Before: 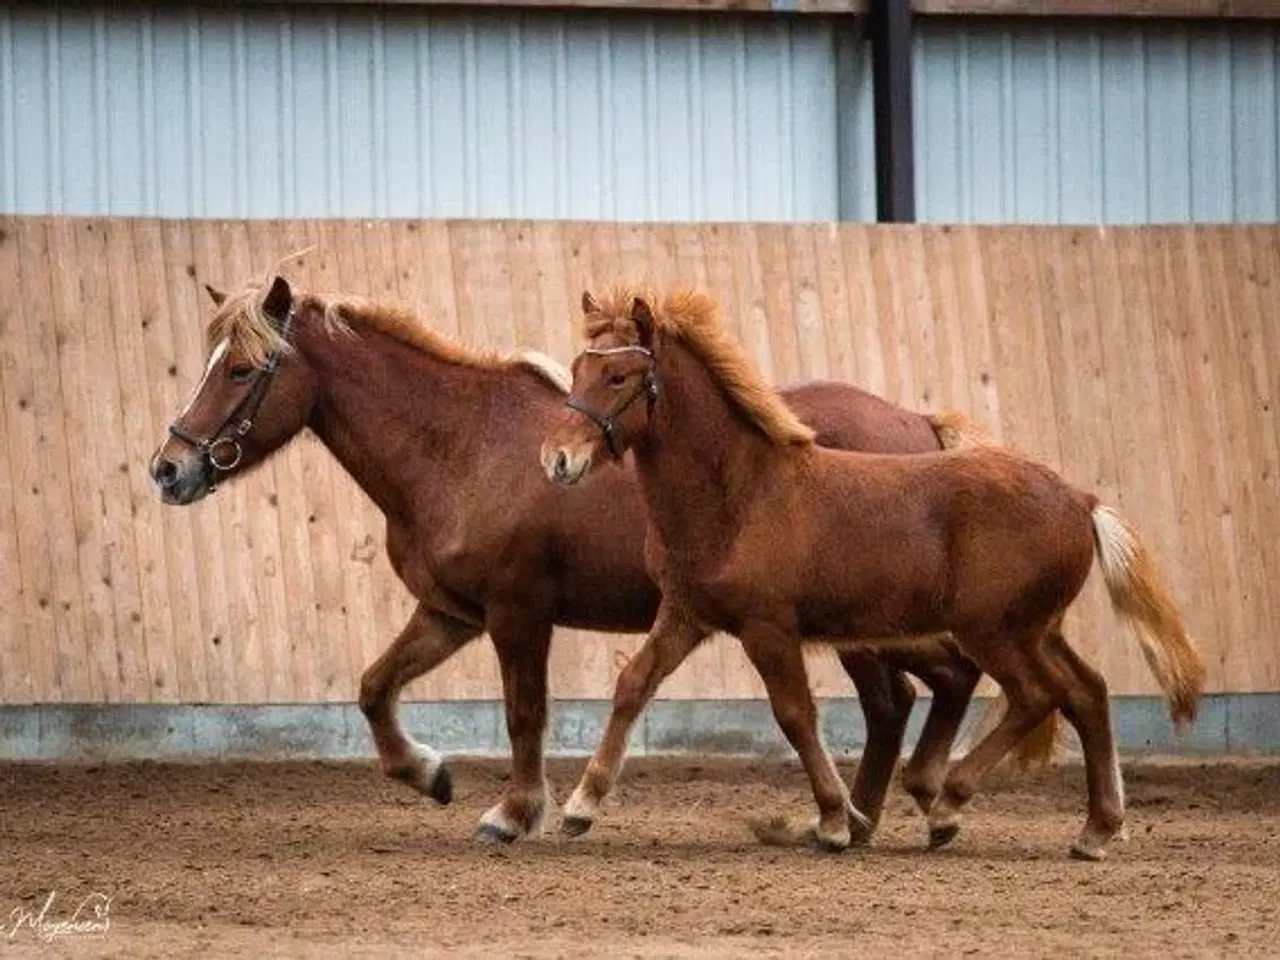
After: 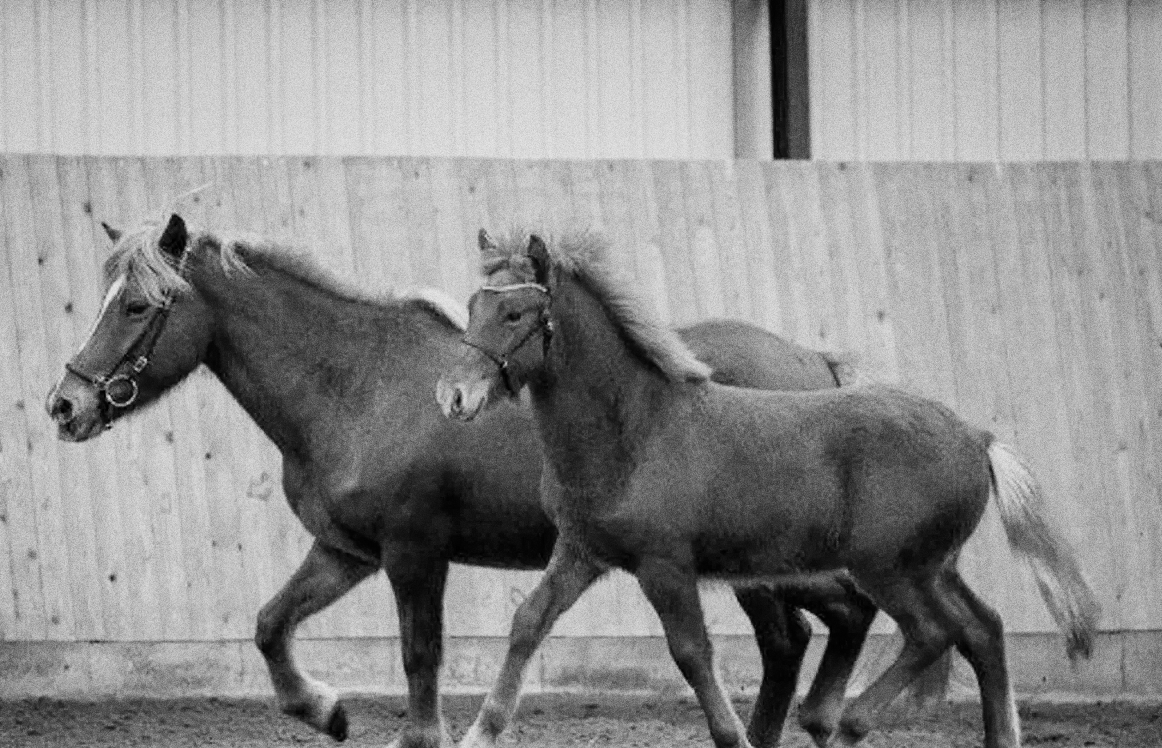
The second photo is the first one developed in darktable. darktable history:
tone equalizer: -8 EV 0.06 EV, smoothing diameter 25%, edges refinement/feathering 10, preserve details guided filter
grain: coarseness 0.09 ISO, strength 40%
crop: left 8.155%, top 6.611%, bottom 15.385%
filmic rgb: black relative exposure -7.65 EV, white relative exposure 4.56 EV, hardness 3.61, color science v6 (2022)
exposure: black level correction 0, exposure 0.5 EV, compensate exposure bias true, compensate highlight preservation false
monochrome: on, module defaults
